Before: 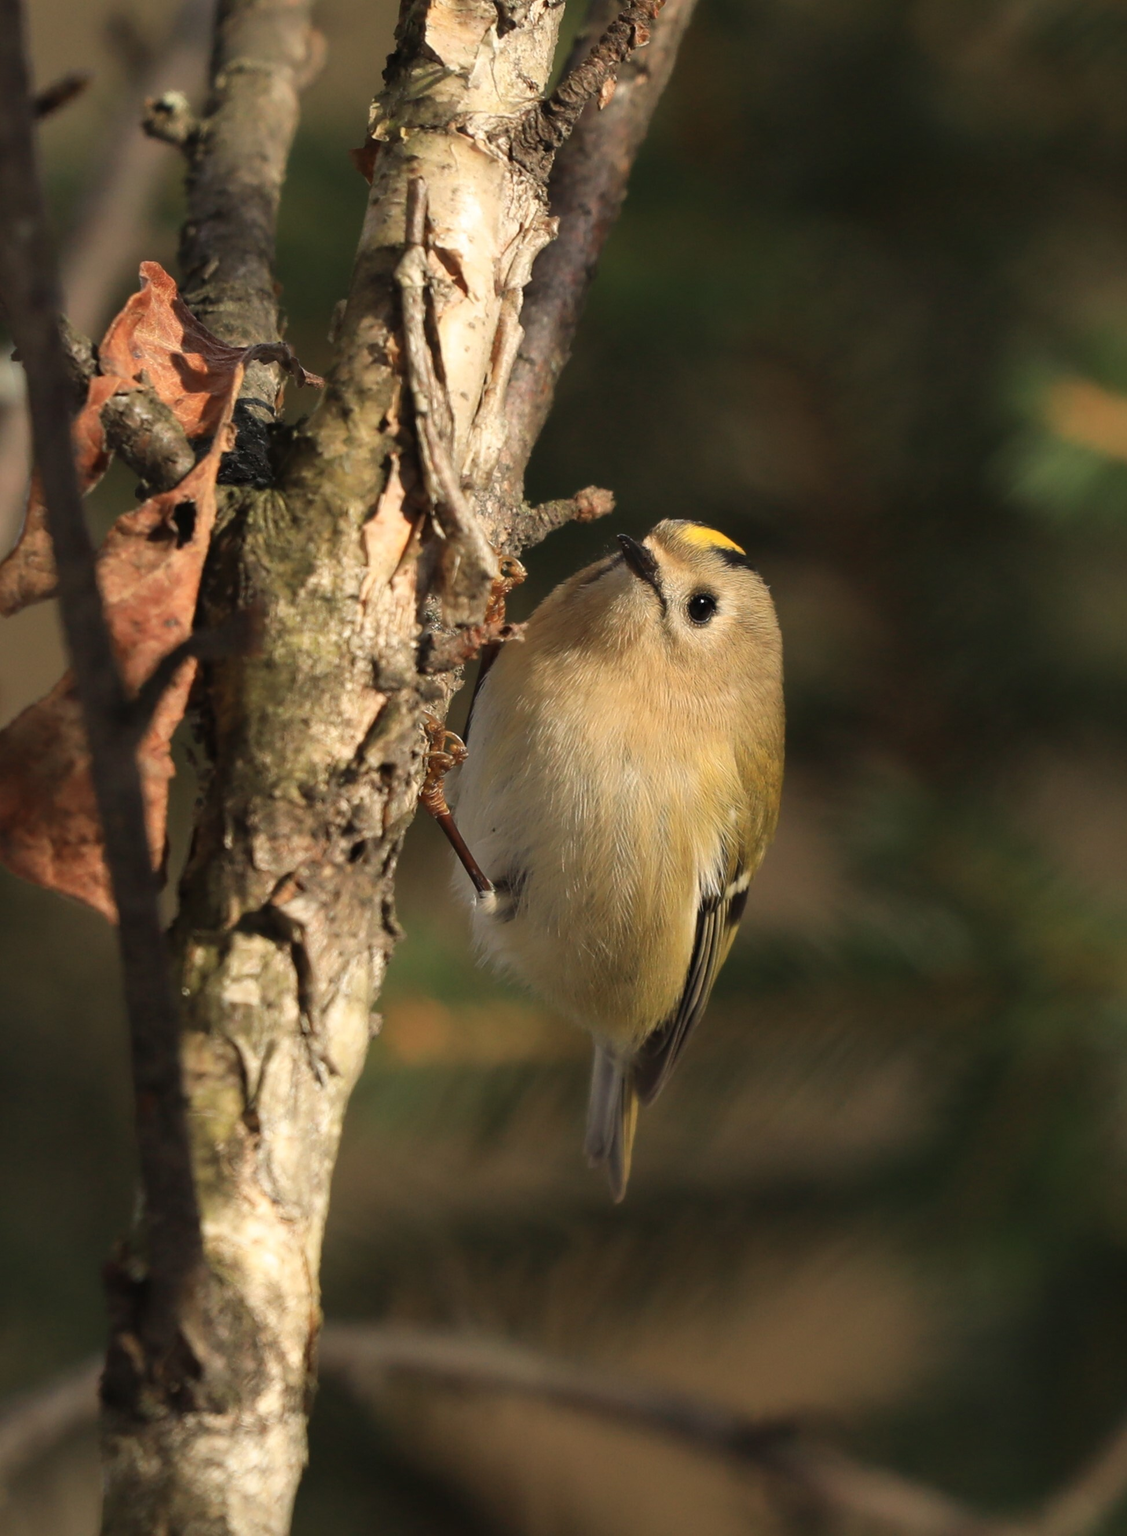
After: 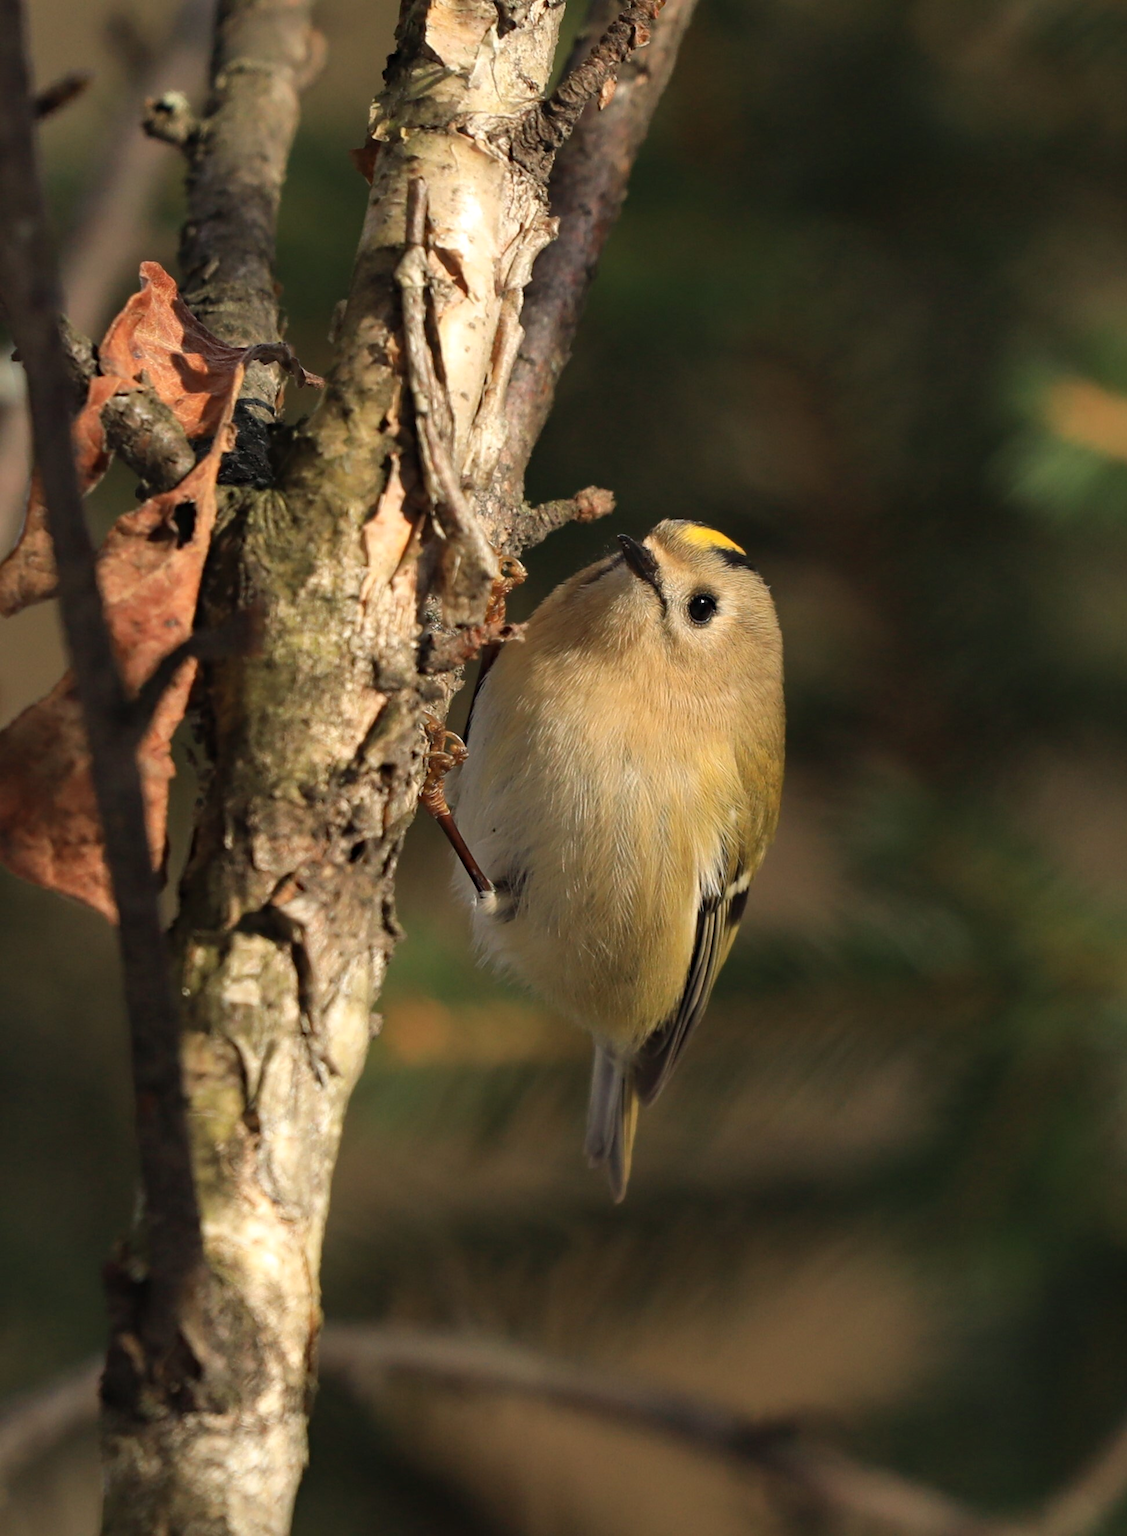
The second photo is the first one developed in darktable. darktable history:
shadows and highlights: radius 336.36, shadows 28.33, soften with gaussian
haze removal: compatibility mode true
